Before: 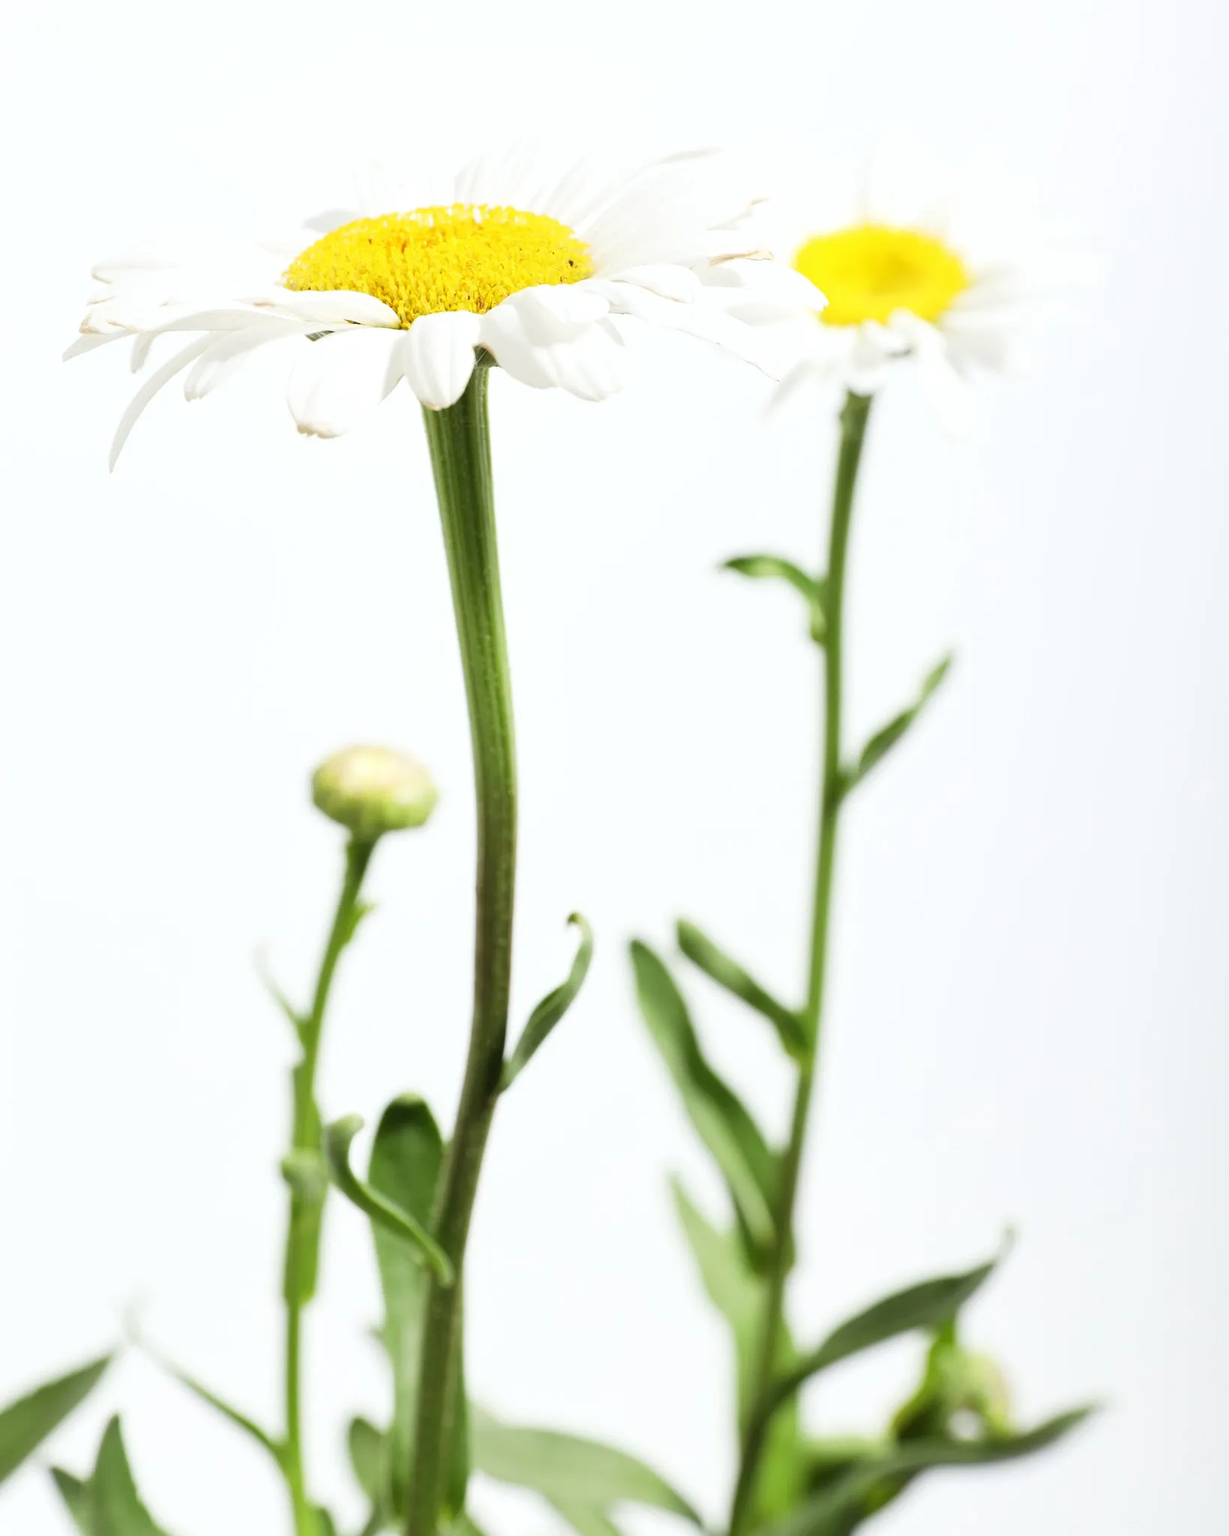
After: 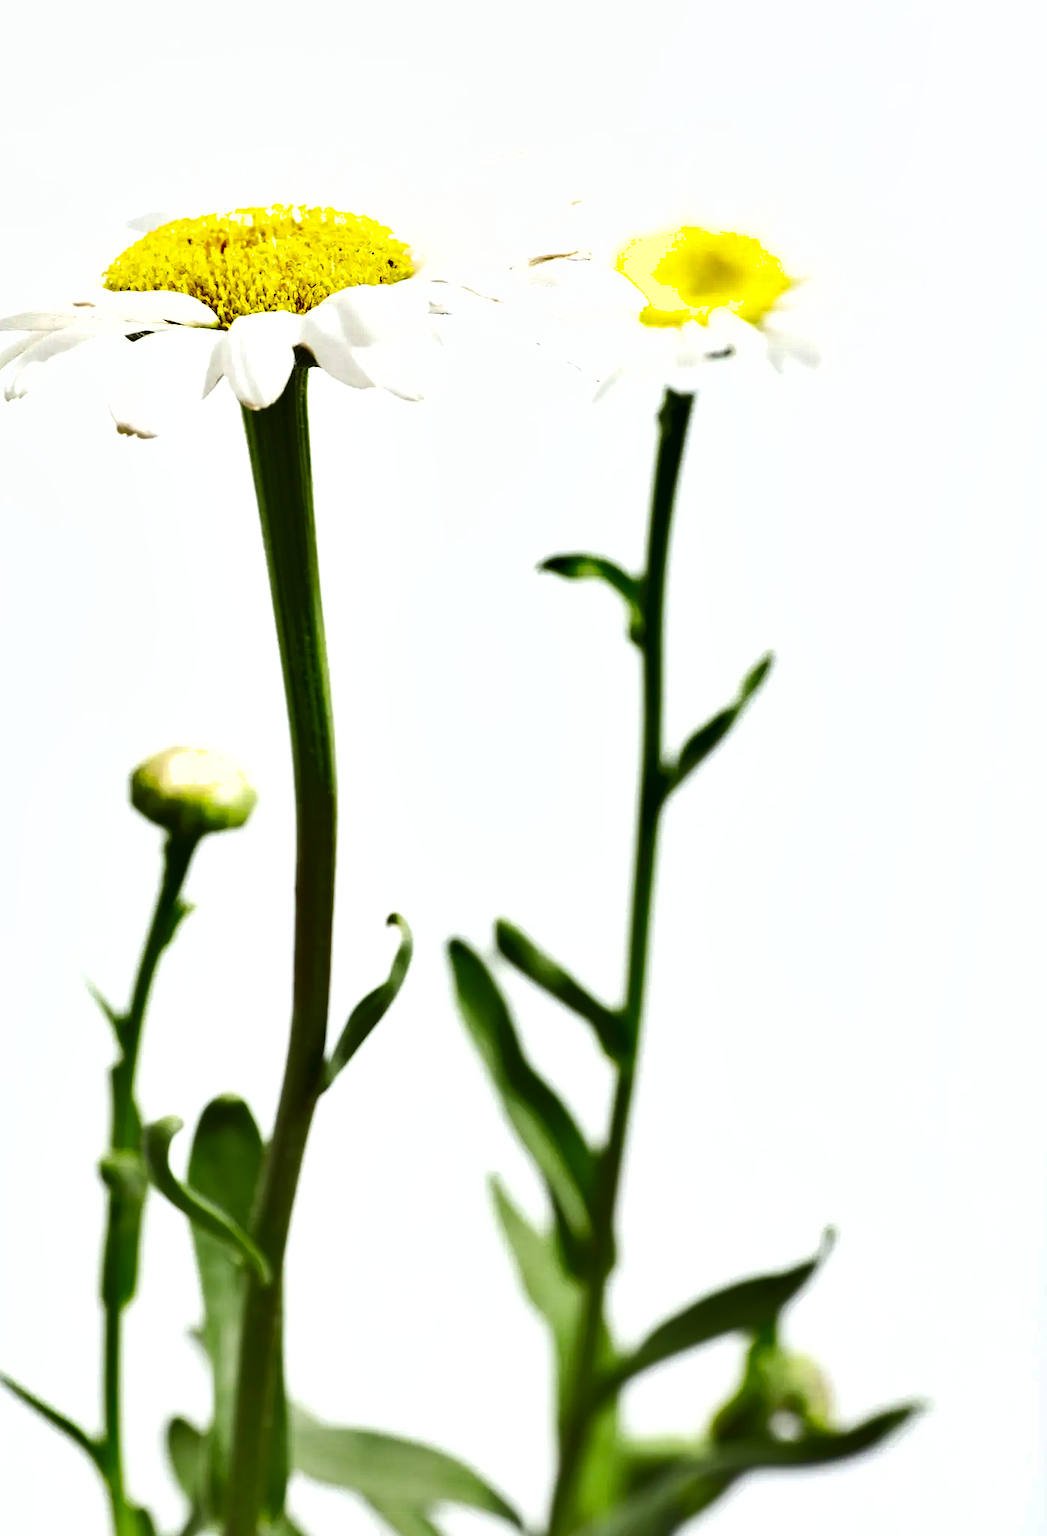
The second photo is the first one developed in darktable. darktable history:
shadows and highlights: shadows 75.46, highlights -61.11, soften with gaussian
color calibration: illuminant same as pipeline (D50), adaptation XYZ, x 0.345, y 0.358, temperature 5009.67 K
exposure: exposure 0.203 EV, compensate exposure bias true, compensate highlight preservation false
crop and rotate: left 14.776%
